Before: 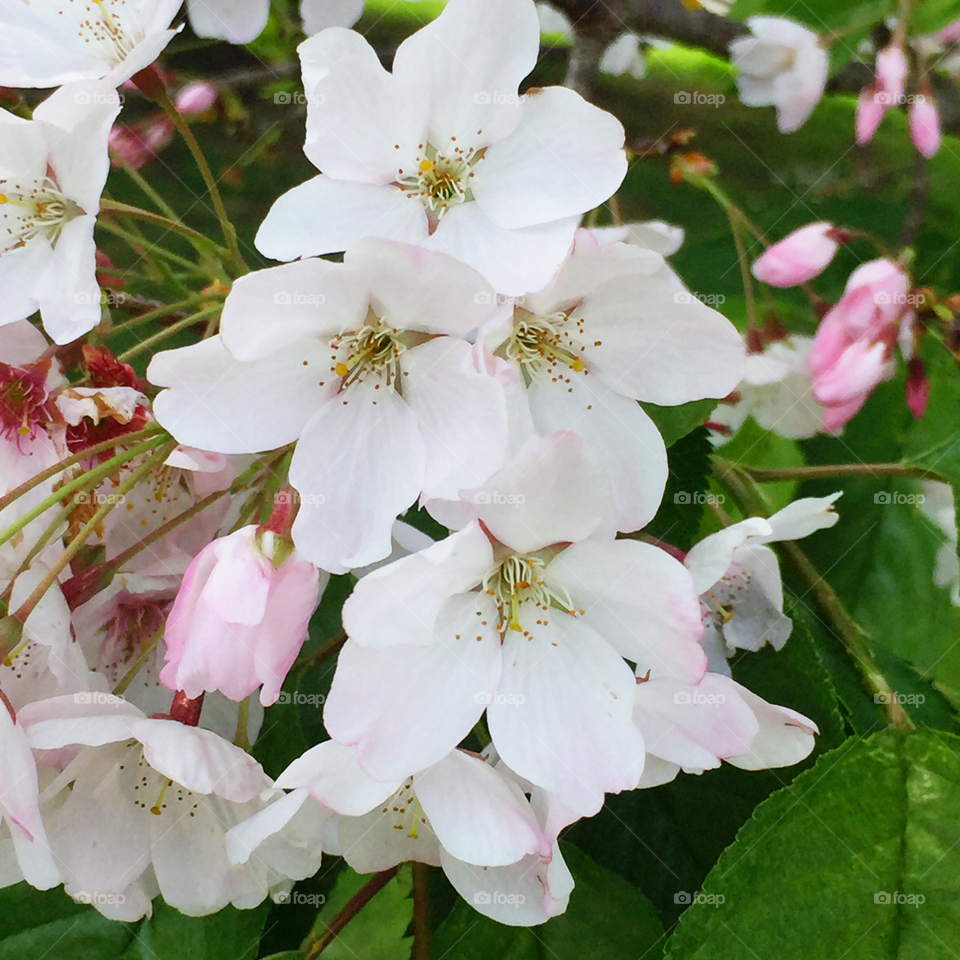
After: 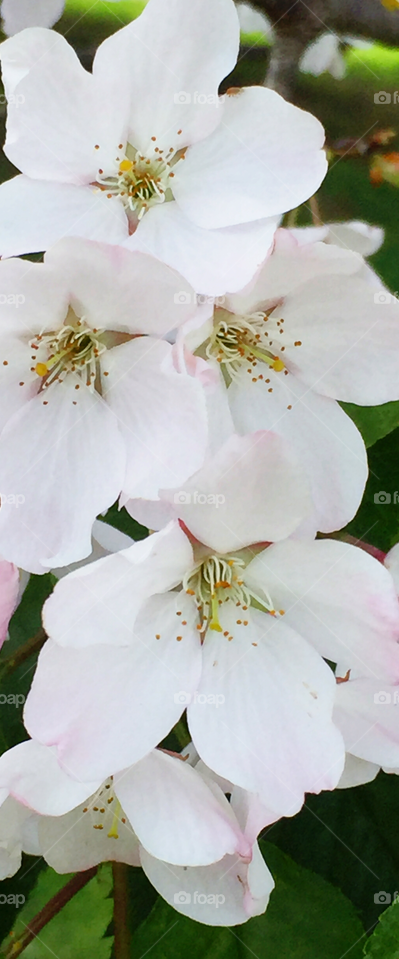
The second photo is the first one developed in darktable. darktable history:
crop: left 31.28%, right 27.097%
